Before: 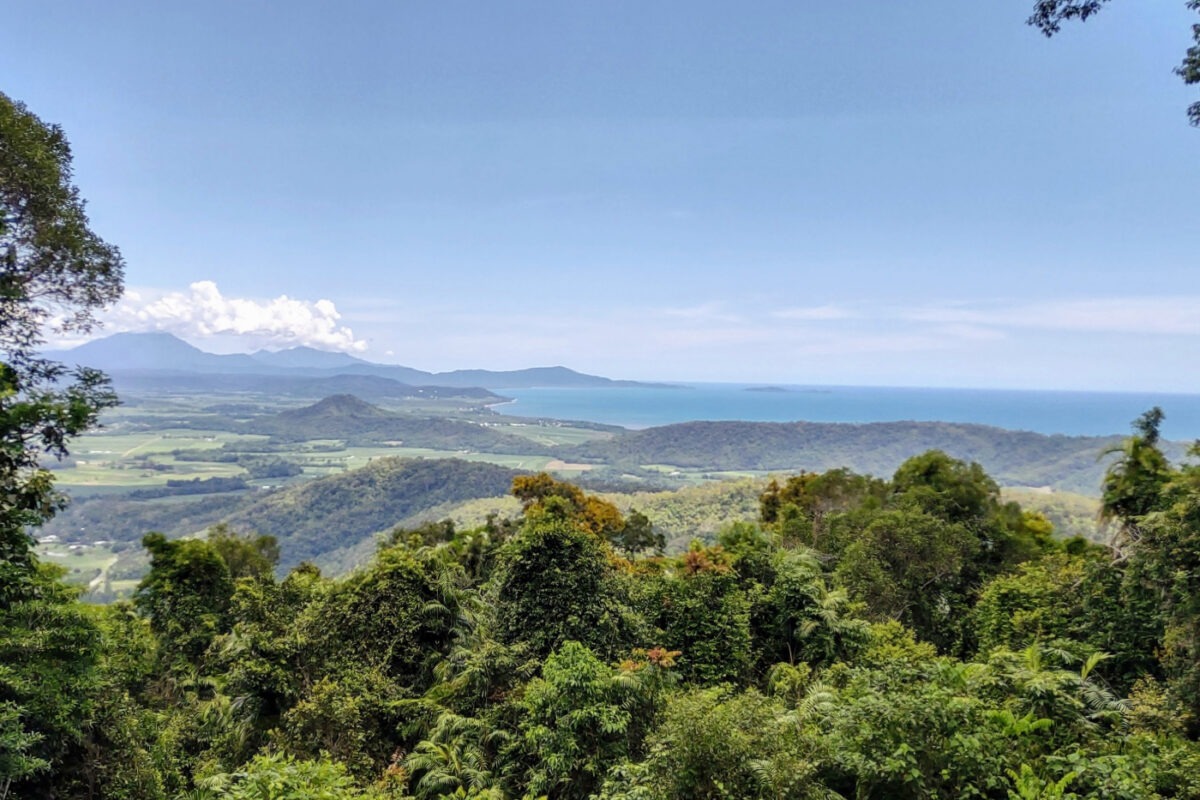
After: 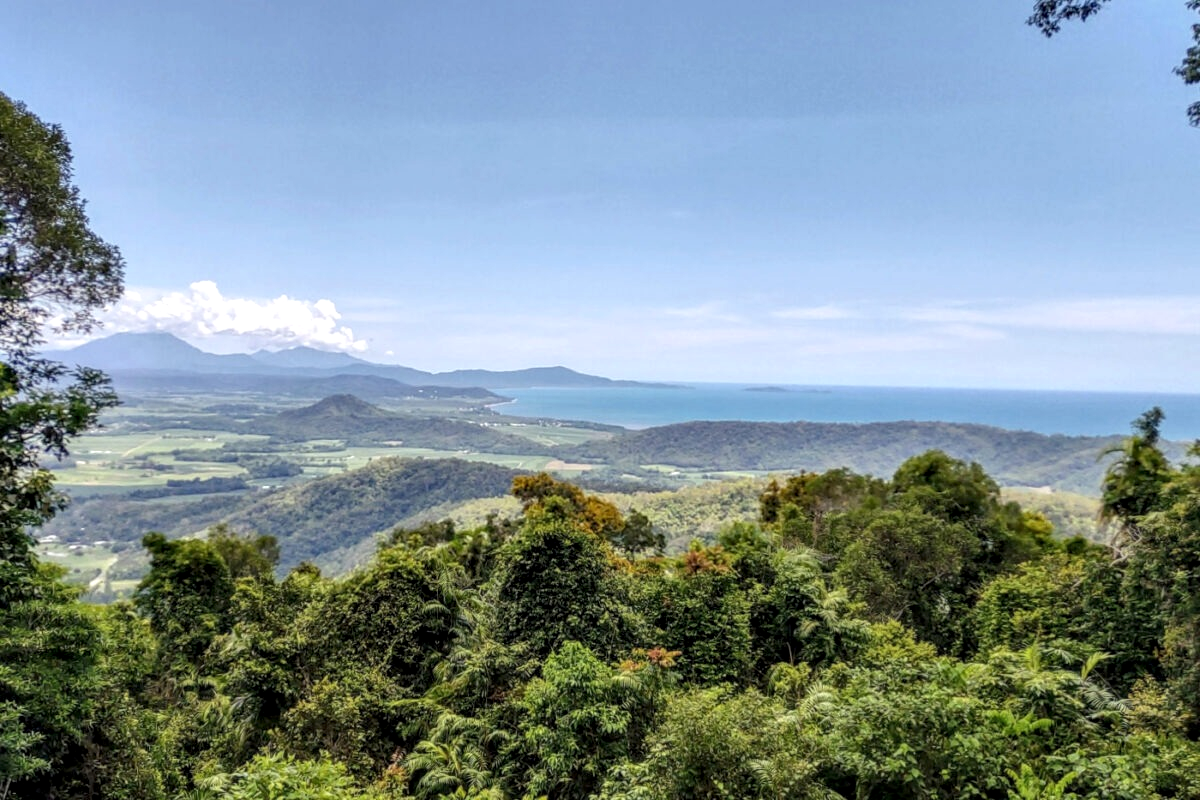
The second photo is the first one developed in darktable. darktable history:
local contrast: detail 130%
exposure: exposure 0.078 EV, compensate highlight preservation false
